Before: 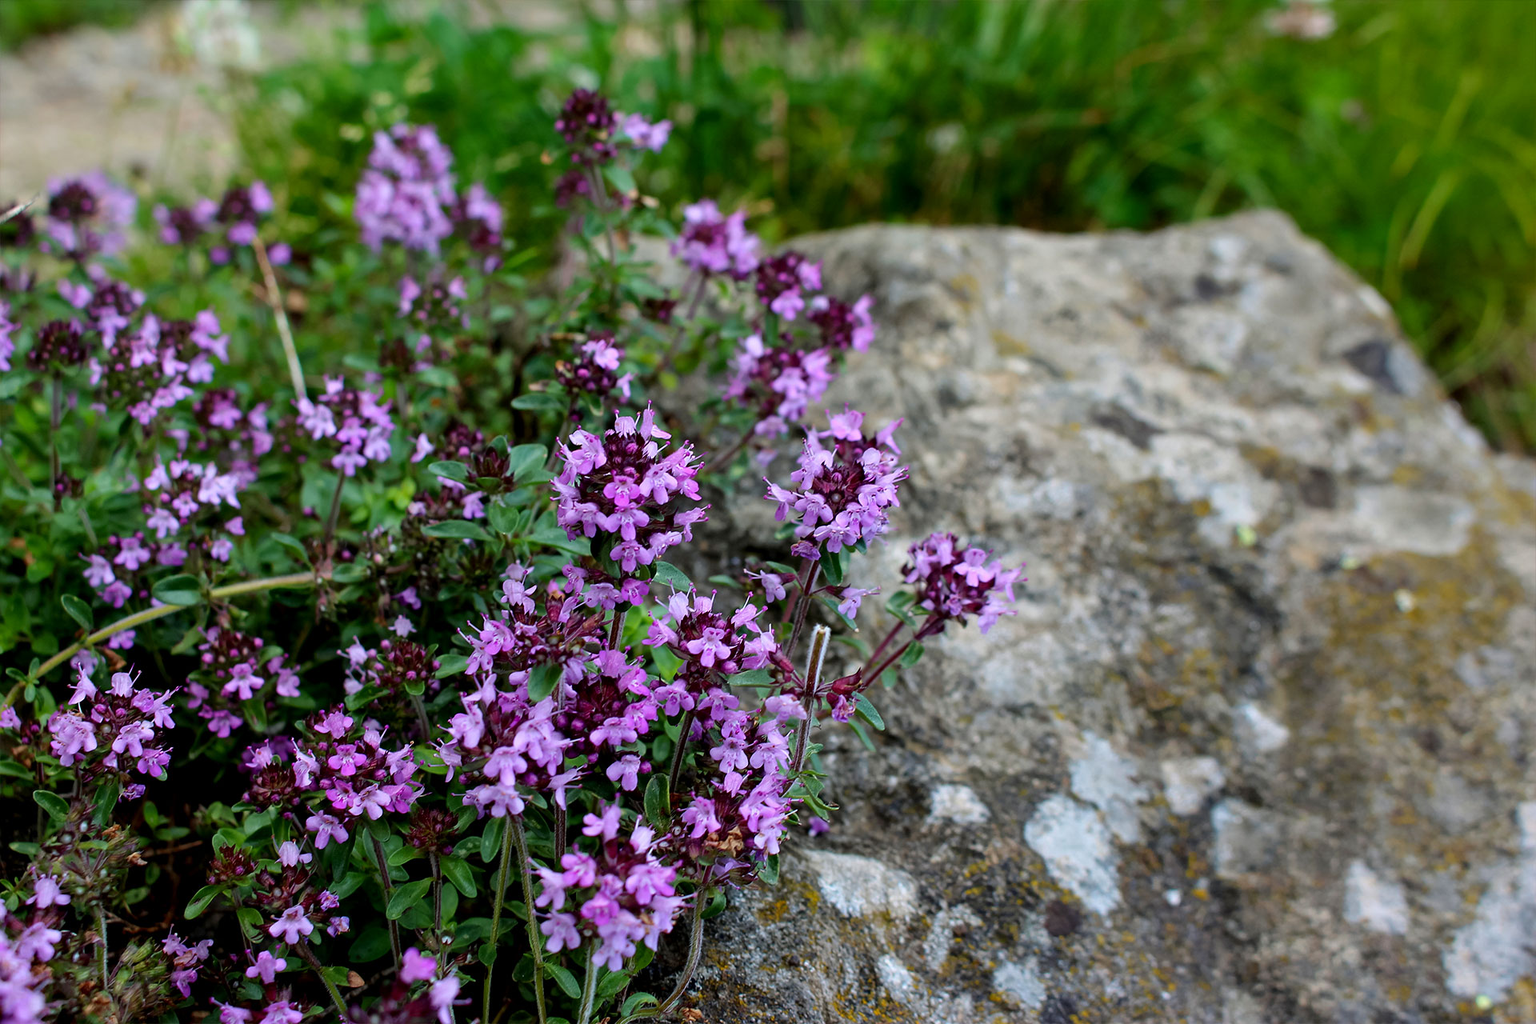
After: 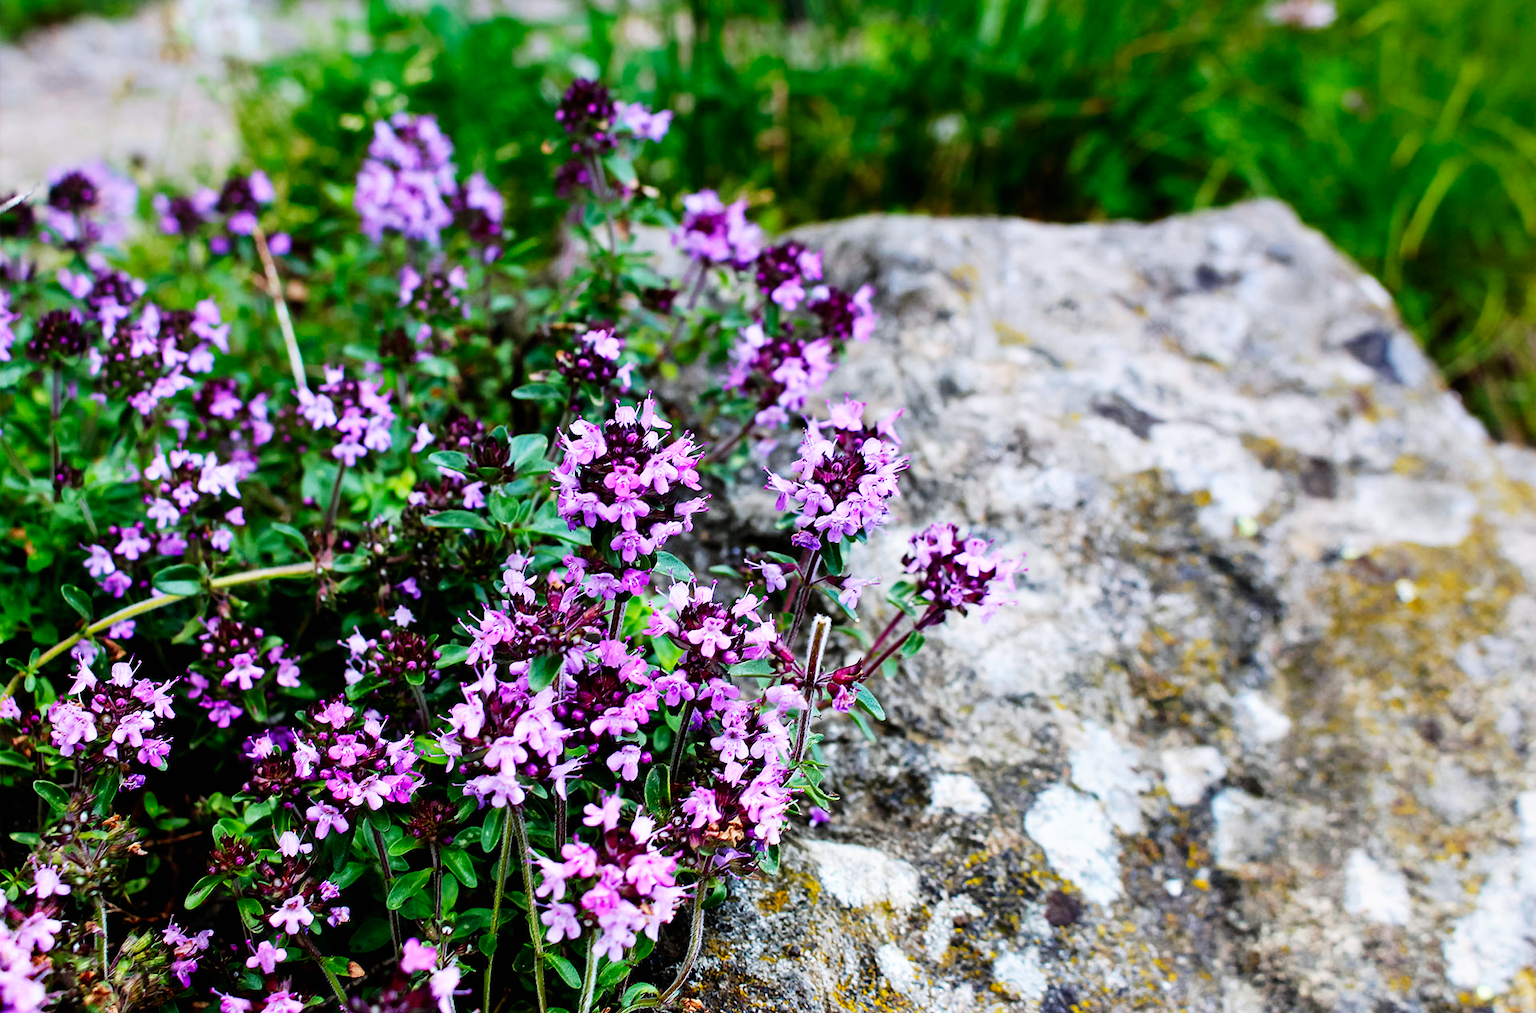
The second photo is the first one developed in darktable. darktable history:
base curve: curves: ch0 [(0, 0) (0.007, 0.004) (0.027, 0.03) (0.046, 0.07) (0.207, 0.54) (0.442, 0.872) (0.673, 0.972) (1, 1)], preserve colors none
crop: top 1.049%, right 0.001%
graduated density: hue 238.83°, saturation 50%
